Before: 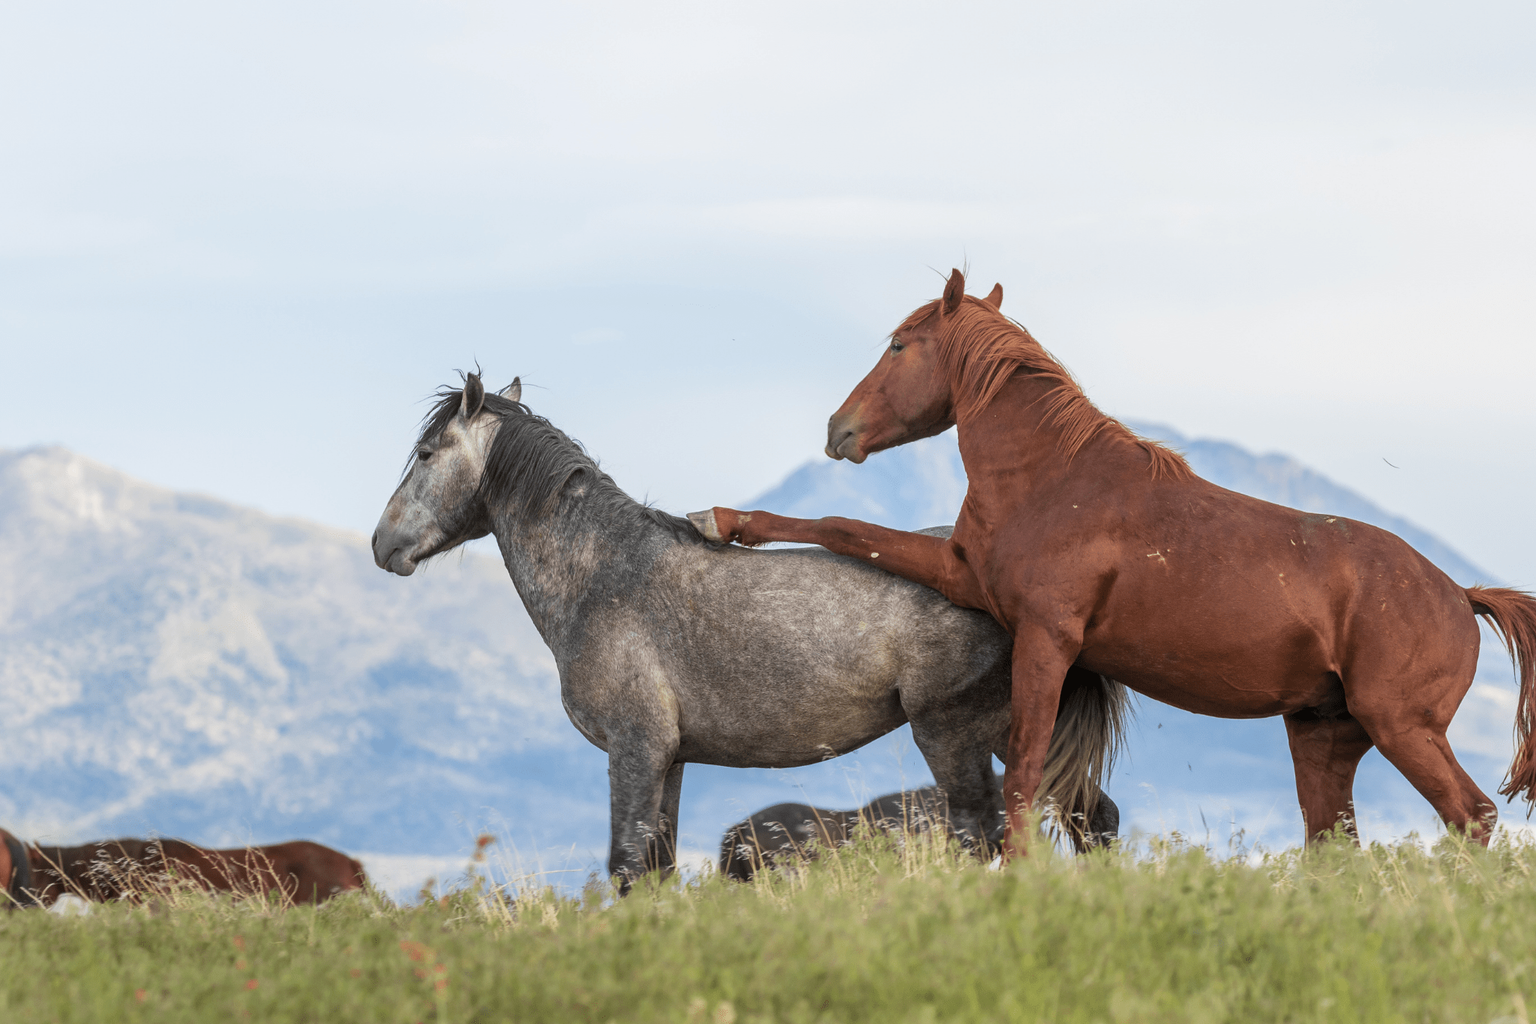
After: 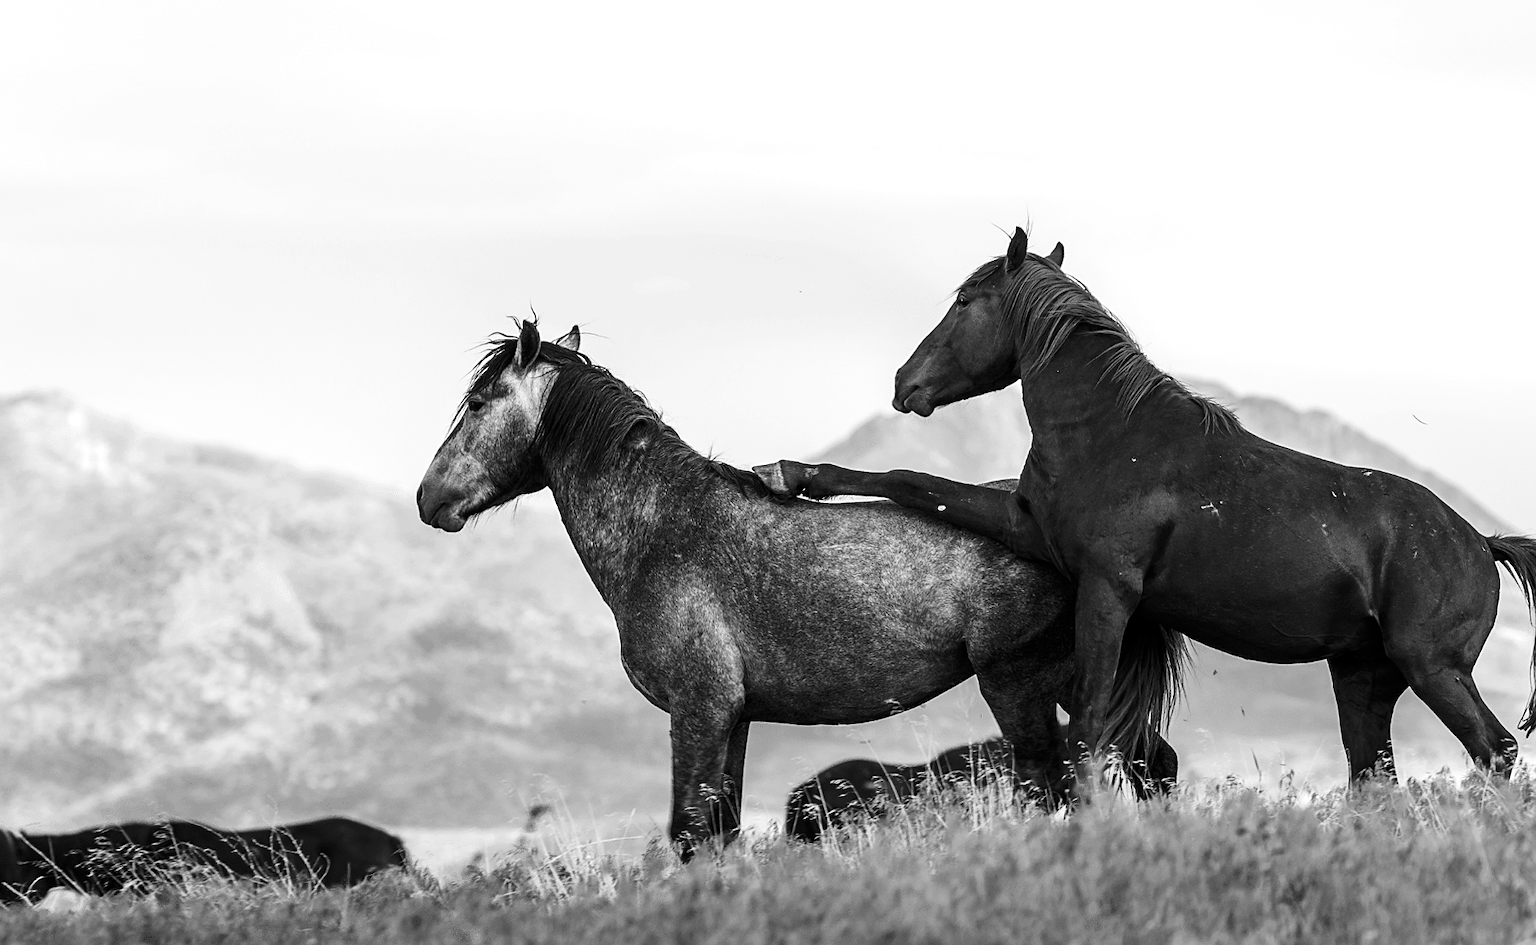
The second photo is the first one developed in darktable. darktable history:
monochrome: a -4.13, b 5.16, size 1
rotate and perspective: rotation -0.013°, lens shift (vertical) -0.027, lens shift (horizontal) 0.178, crop left 0.016, crop right 0.989, crop top 0.082, crop bottom 0.918
sharpen: on, module defaults
color balance rgb: shadows lift › luminance -10%, power › luminance -9%, linear chroma grading › global chroma 10%, global vibrance 10%, contrast 15%, saturation formula JzAzBz (2021)
contrast brightness saturation: contrast 0.19, brightness -0.11, saturation 0.21
